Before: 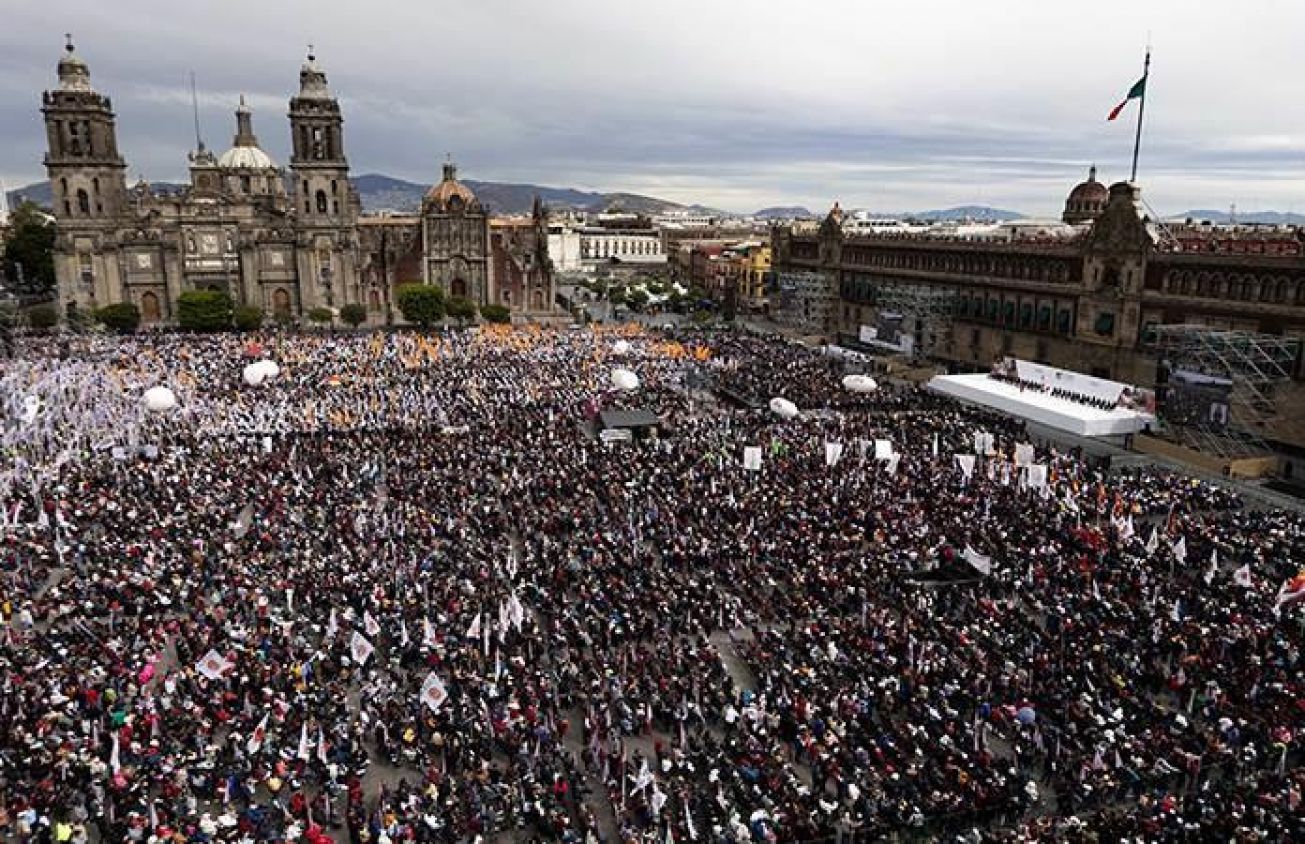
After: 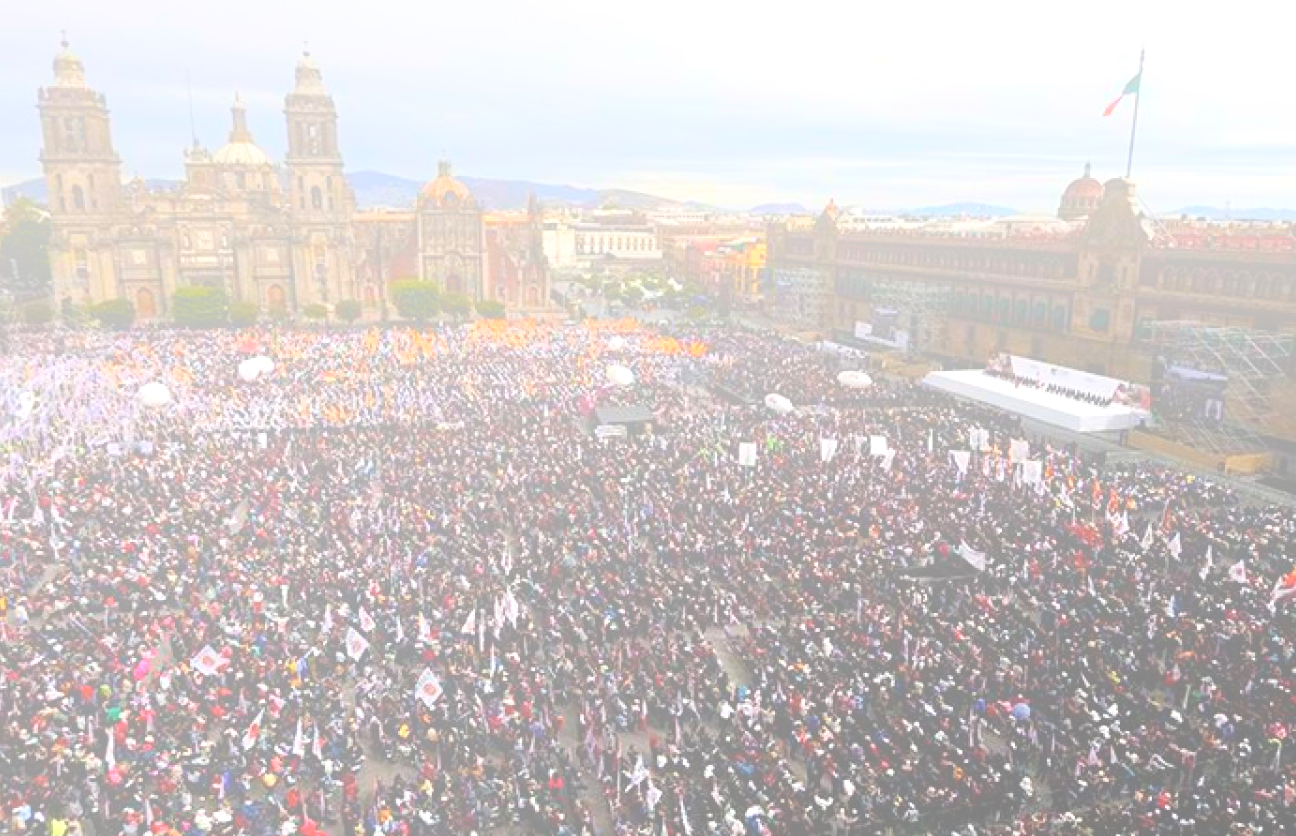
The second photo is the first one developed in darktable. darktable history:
bloom: size 85%, threshold 5%, strength 85%
crop: left 0.434%, top 0.485%, right 0.244%, bottom 0.386%
tone equalizer: -8 EV -0.417 EV, -7 EV -0.389 EV, -6 EV -0.333 EV, -5 EV -0.222 EV, -3 EV 0.222 EV, -2 EV 0.333 EV, -1 EV 0.389 EV, +0 EV 0.417 EV, edges refinement/feathering 500, mask exposure compensation -1.57 EV, preserve details no
